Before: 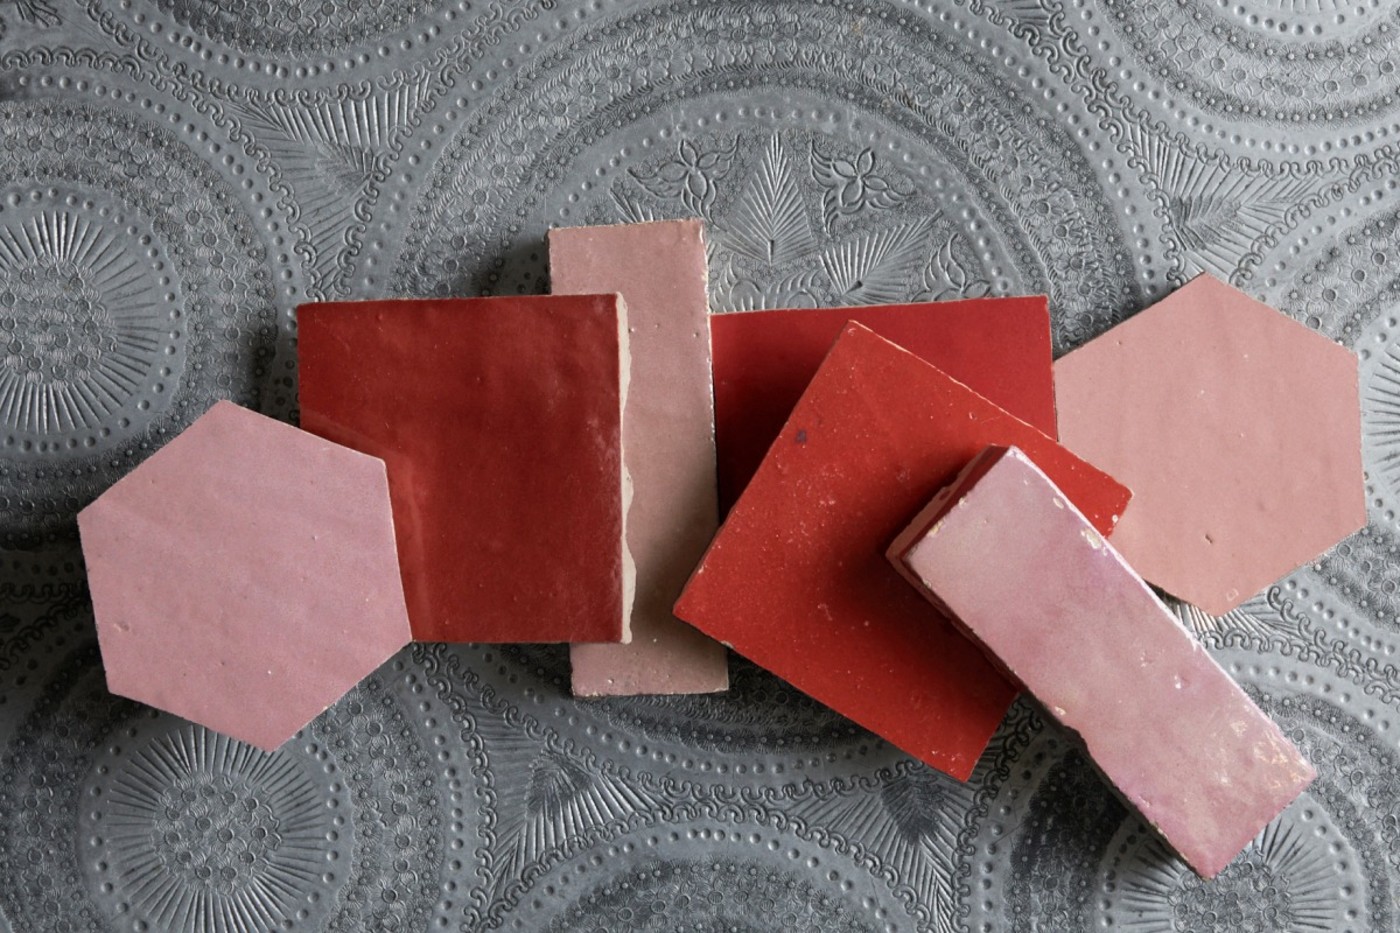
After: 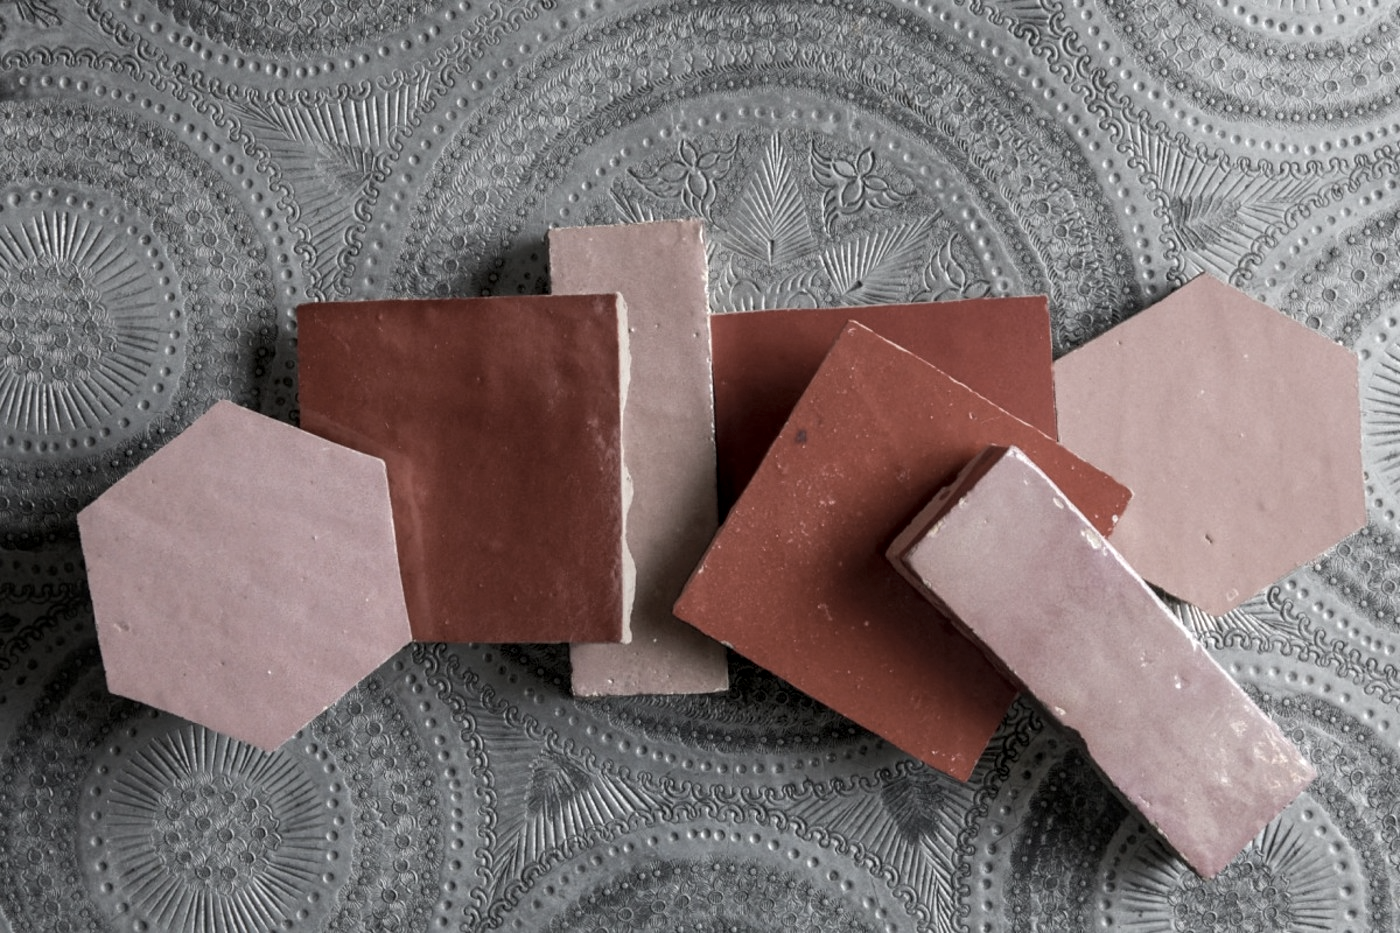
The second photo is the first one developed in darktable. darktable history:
color correction: highlights b* -0.004, saturation 0.513
local contrast: on, module defaults
